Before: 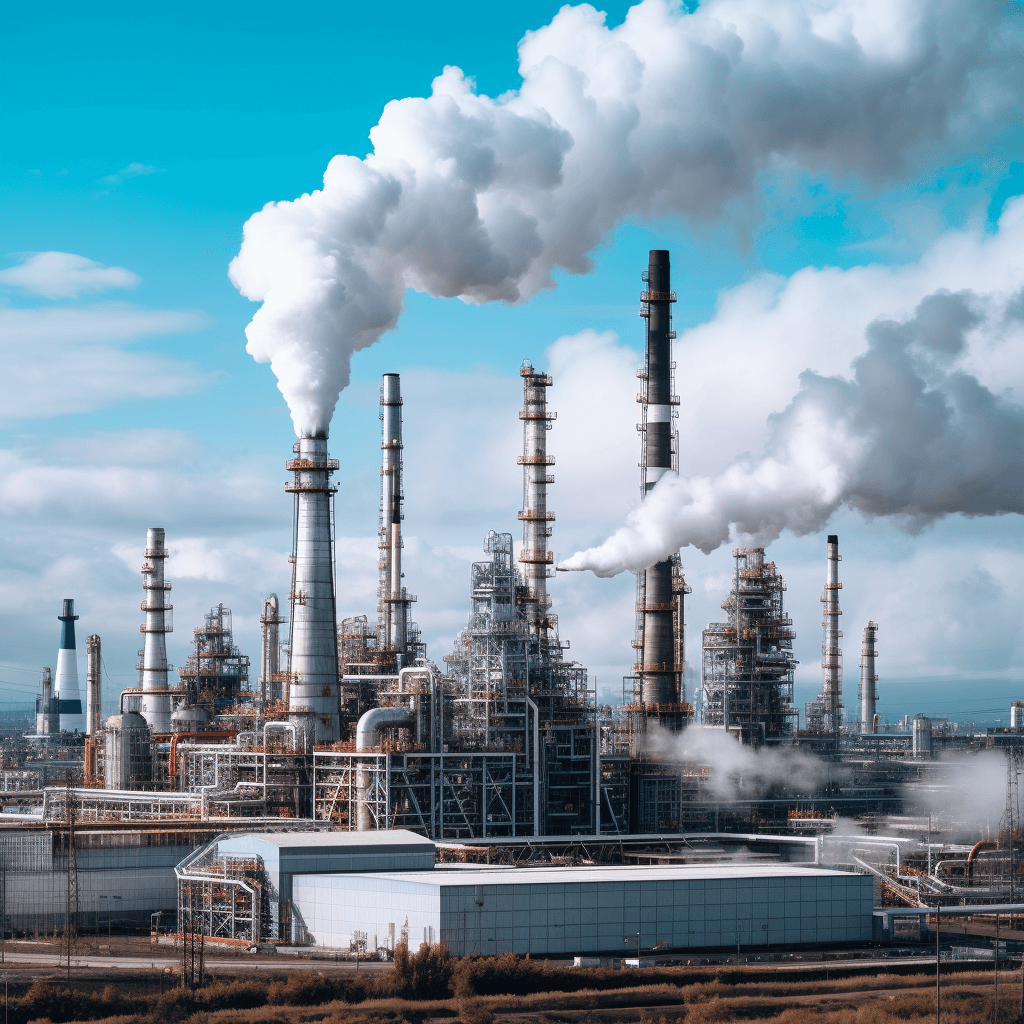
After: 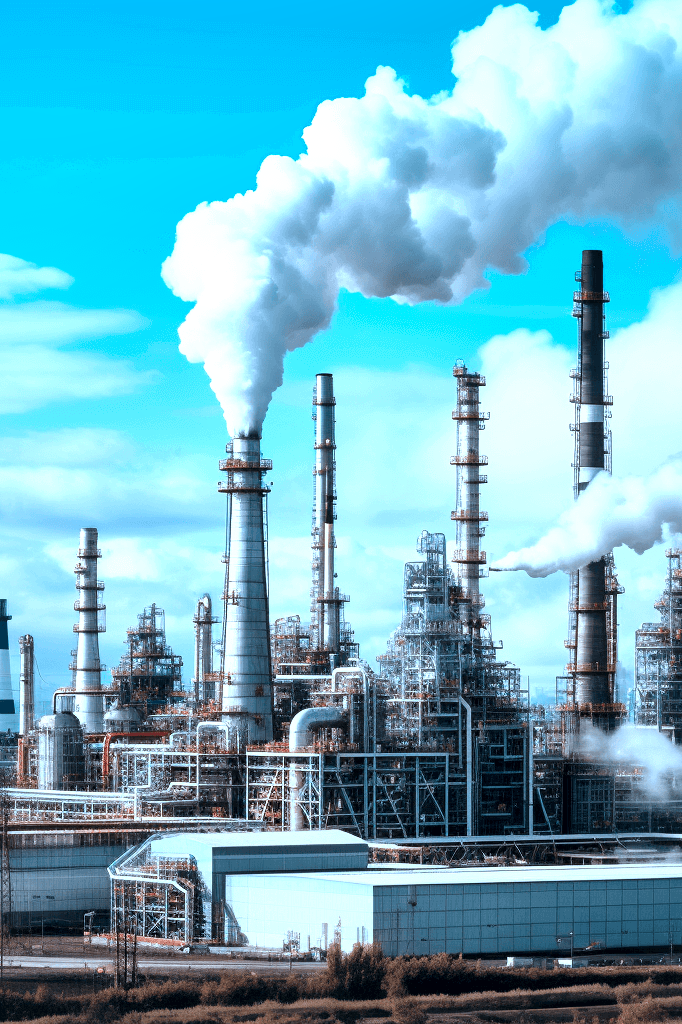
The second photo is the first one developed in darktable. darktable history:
color correction: highlights a* -10.69, highlights b* -19.19
crop and rotate: left 6.617%, right 26.717%
exposure: black level correction 0, exposure 0.5 EV, compensate highlight preservation false
local contrast: mode bilateral grid, contrast 25, coarseness 60, detail 151%, midtone range 0.2
